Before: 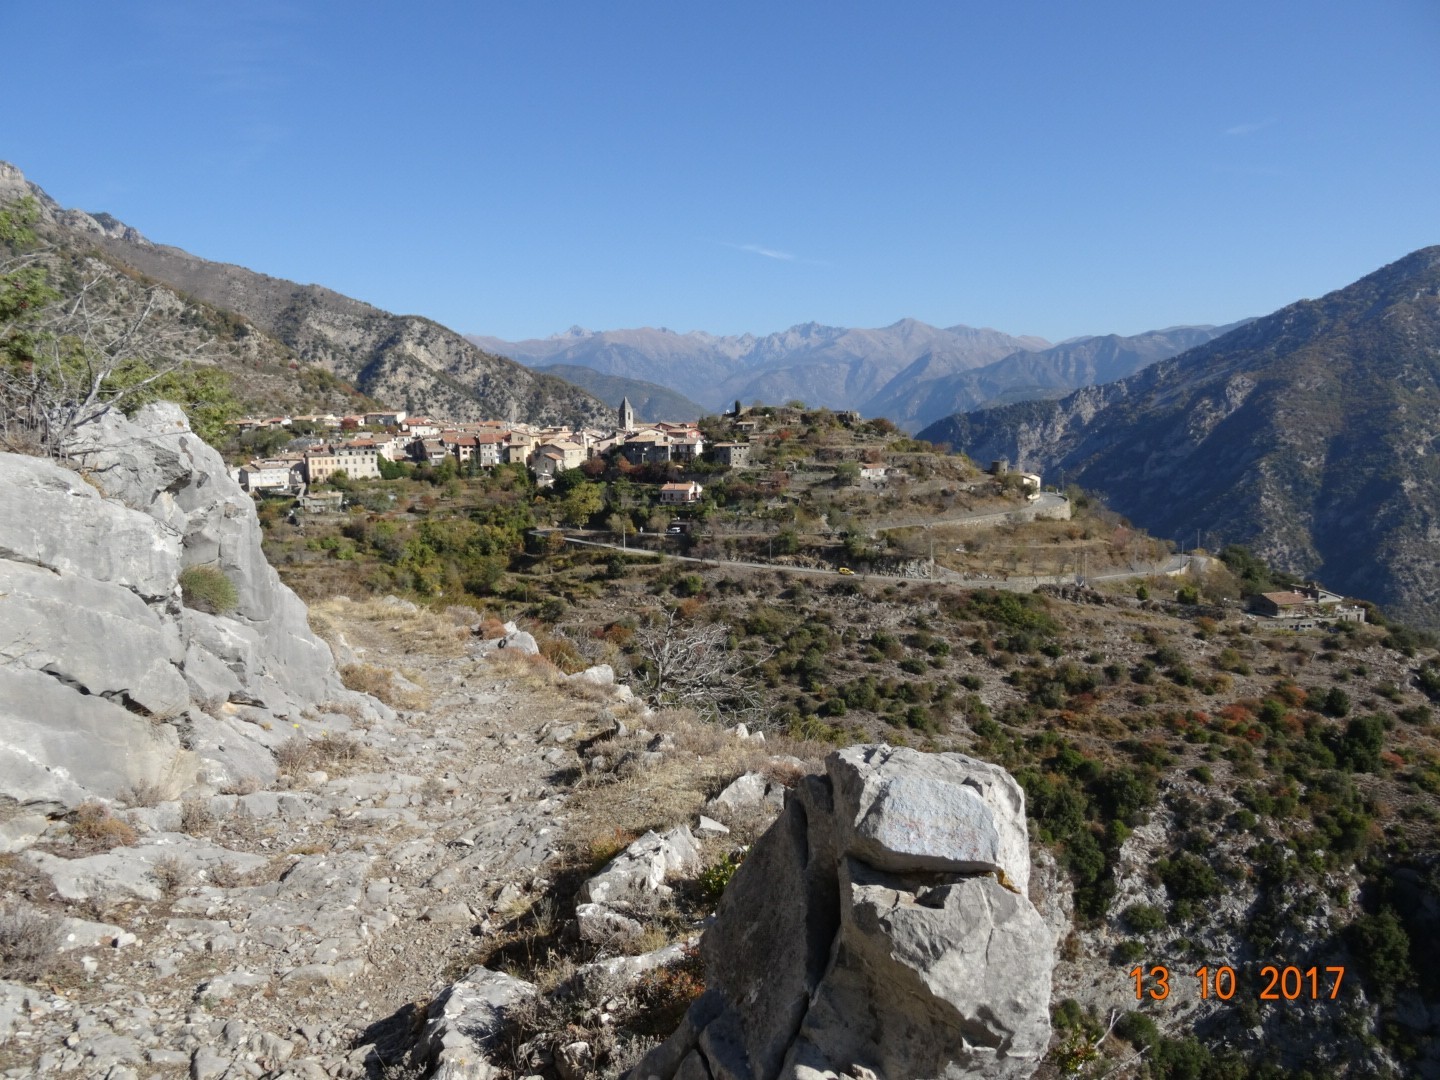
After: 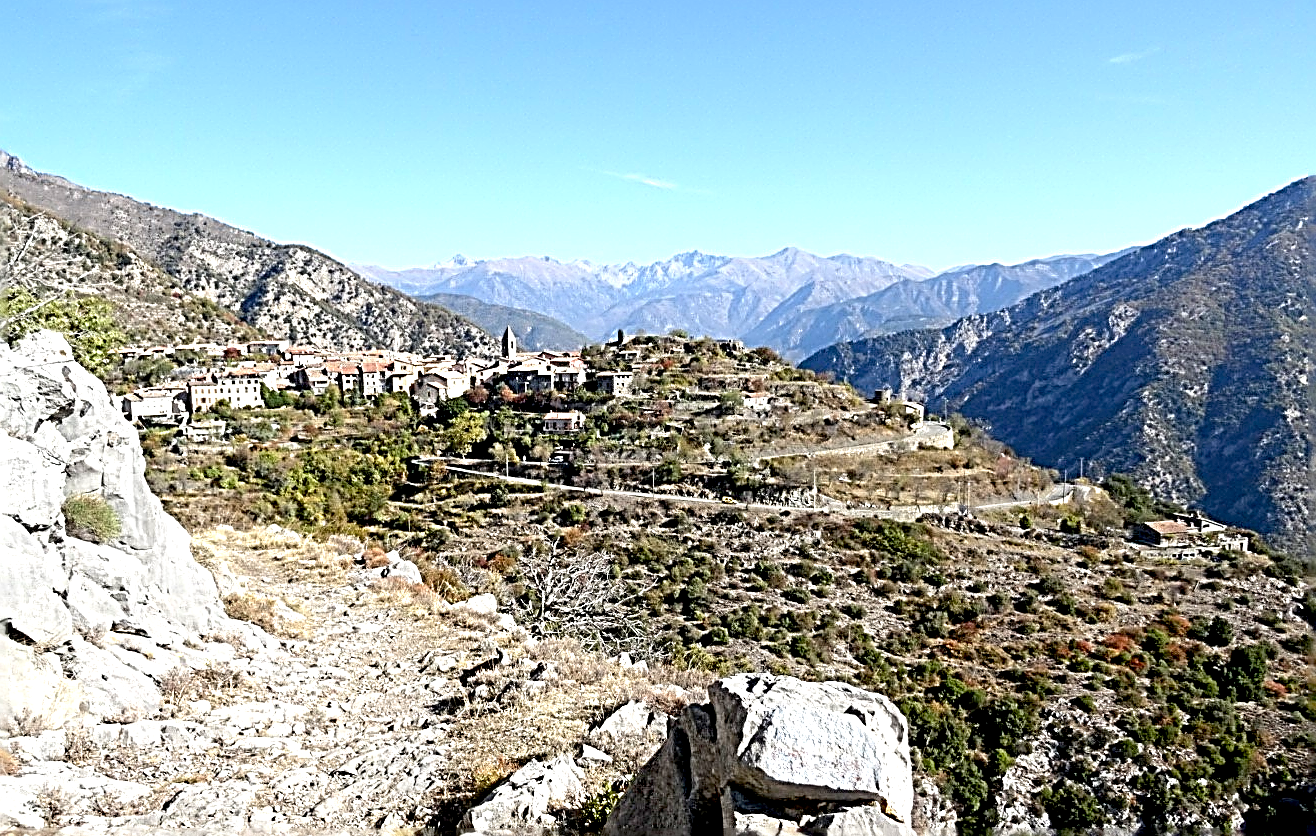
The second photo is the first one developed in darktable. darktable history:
crop: left 8.155%, top 6.611%, bottom 15.385%
sharpen: radius 3.158, amount 1.731
exposure: black level correction 0.011, exposure 1.088 EV, compensate exposure bias true, compensate highlight preservation false
